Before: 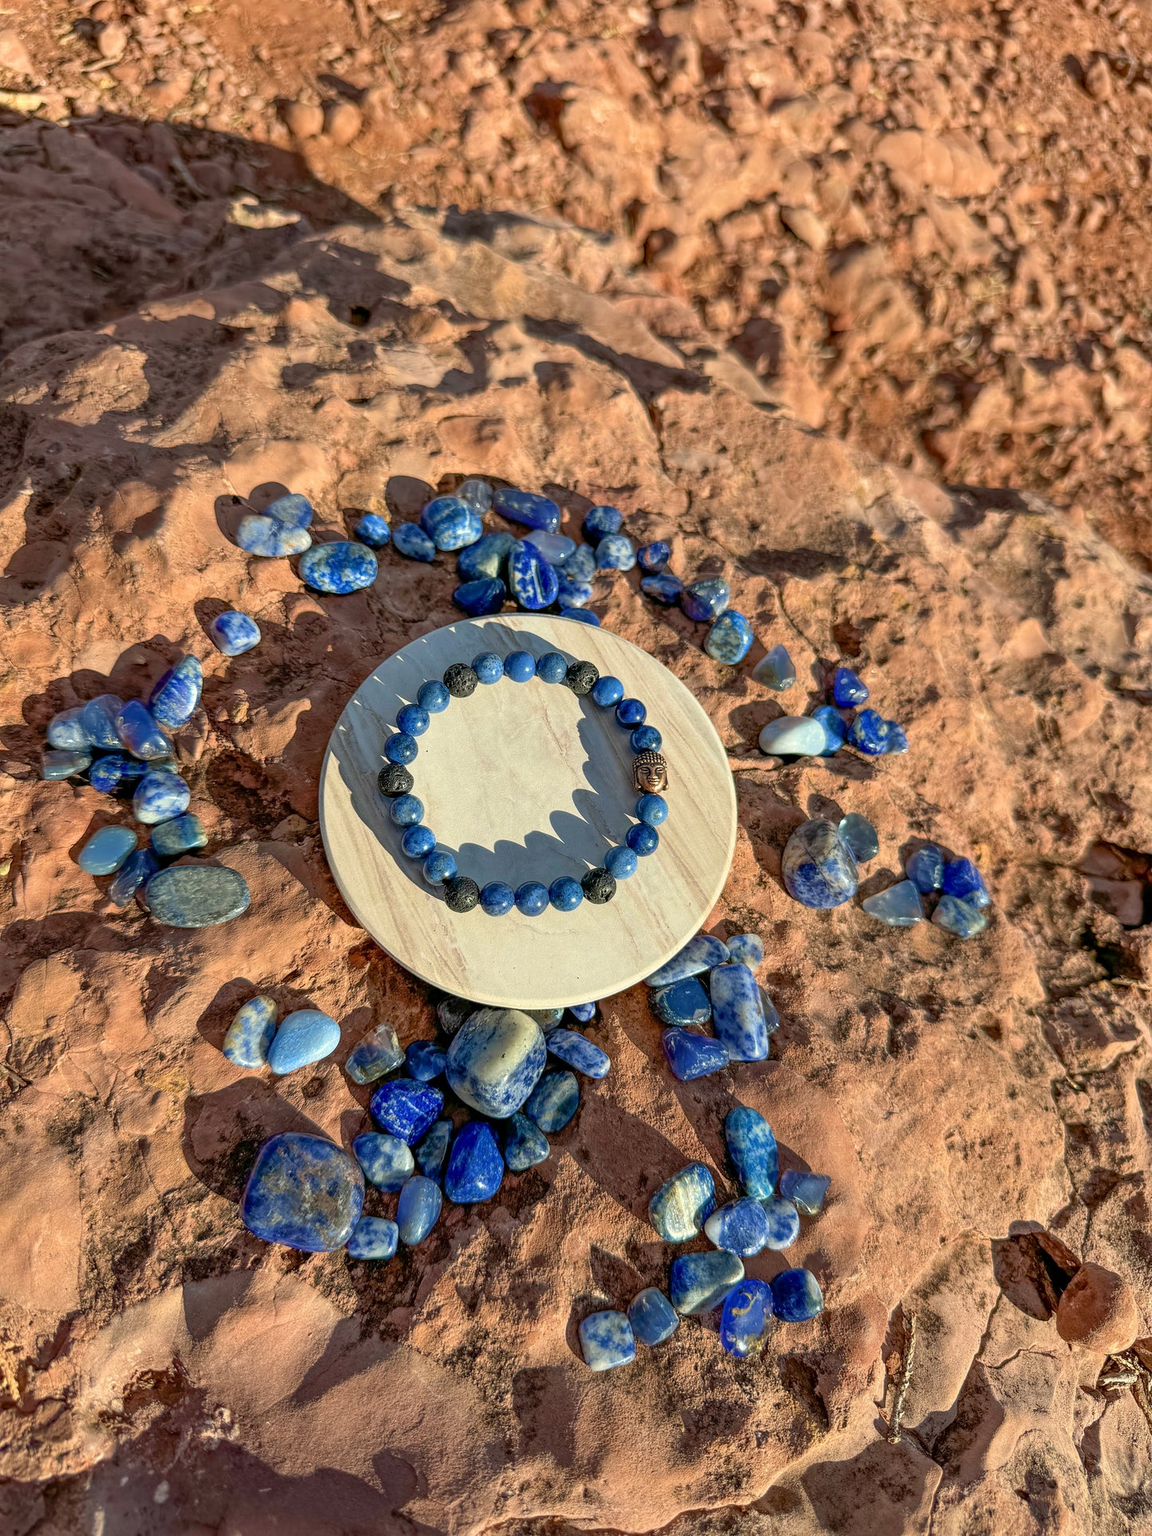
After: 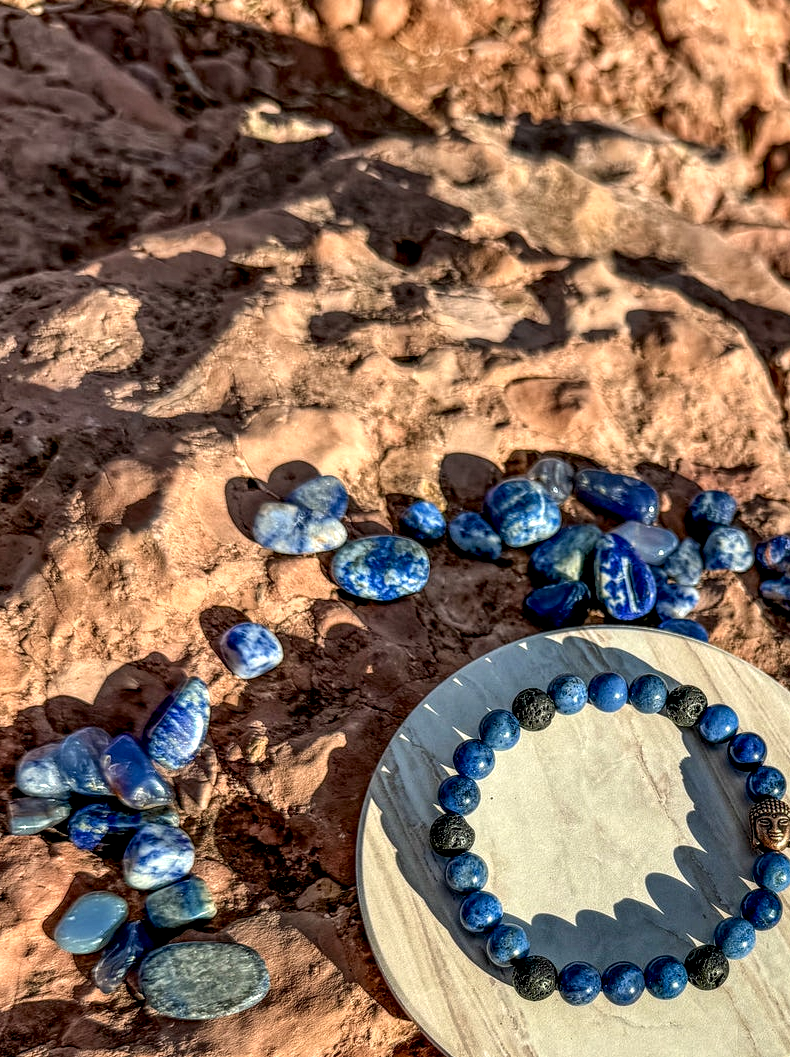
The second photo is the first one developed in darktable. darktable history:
shadows and highlights: shadows 37.27, highlights -28.18, soften with gaussian
crop and rotate: left 3.047%, top 7.509%, right 42.236%, bottom 37.598%
local contrast: highlights 19%, detail 186%
